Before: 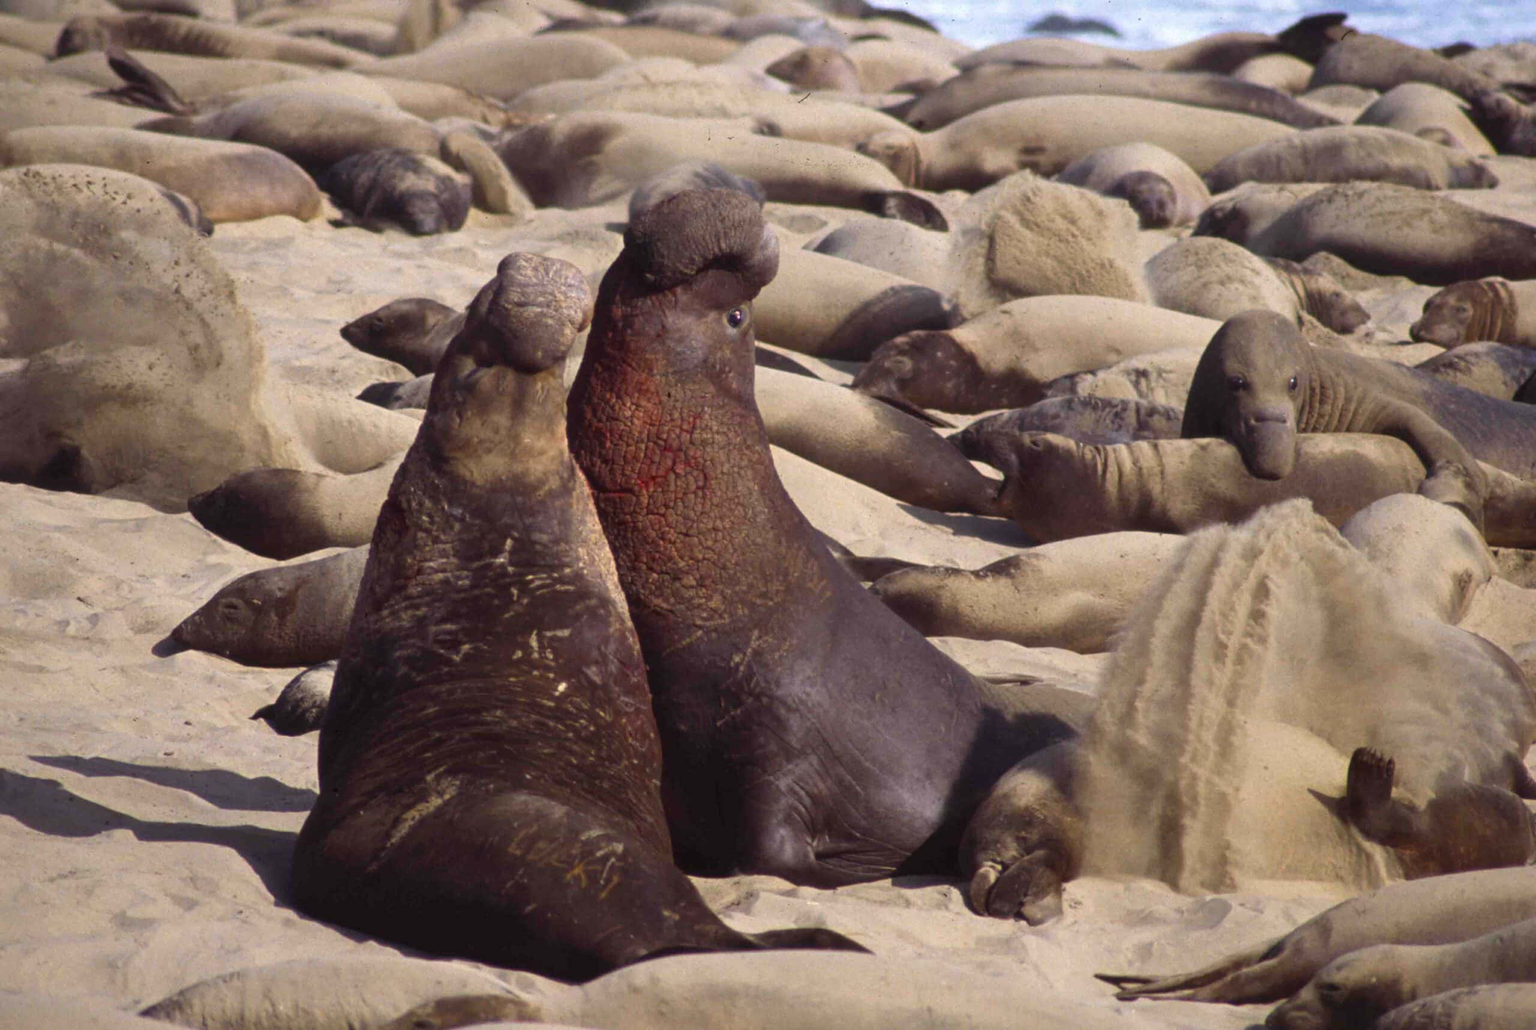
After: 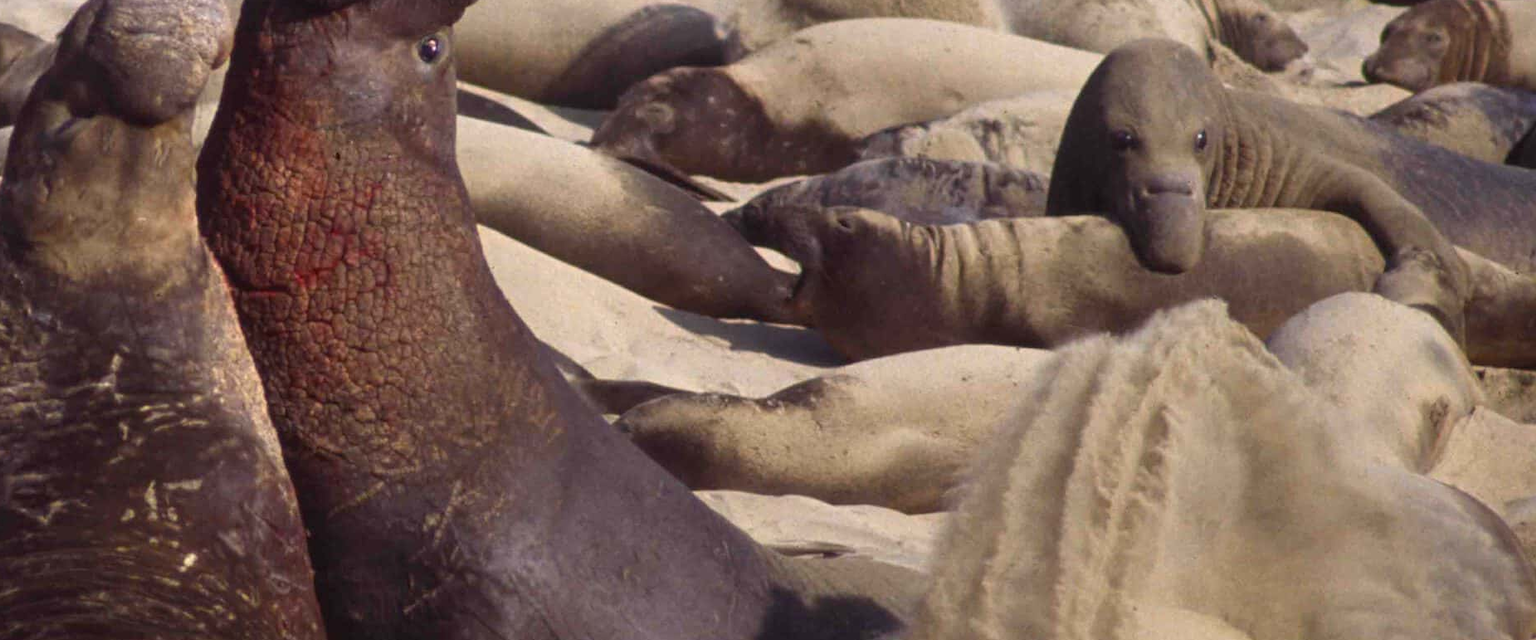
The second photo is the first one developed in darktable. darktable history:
crop and rotate: left 27.678%, top 27.419%, bottom 27.541%
